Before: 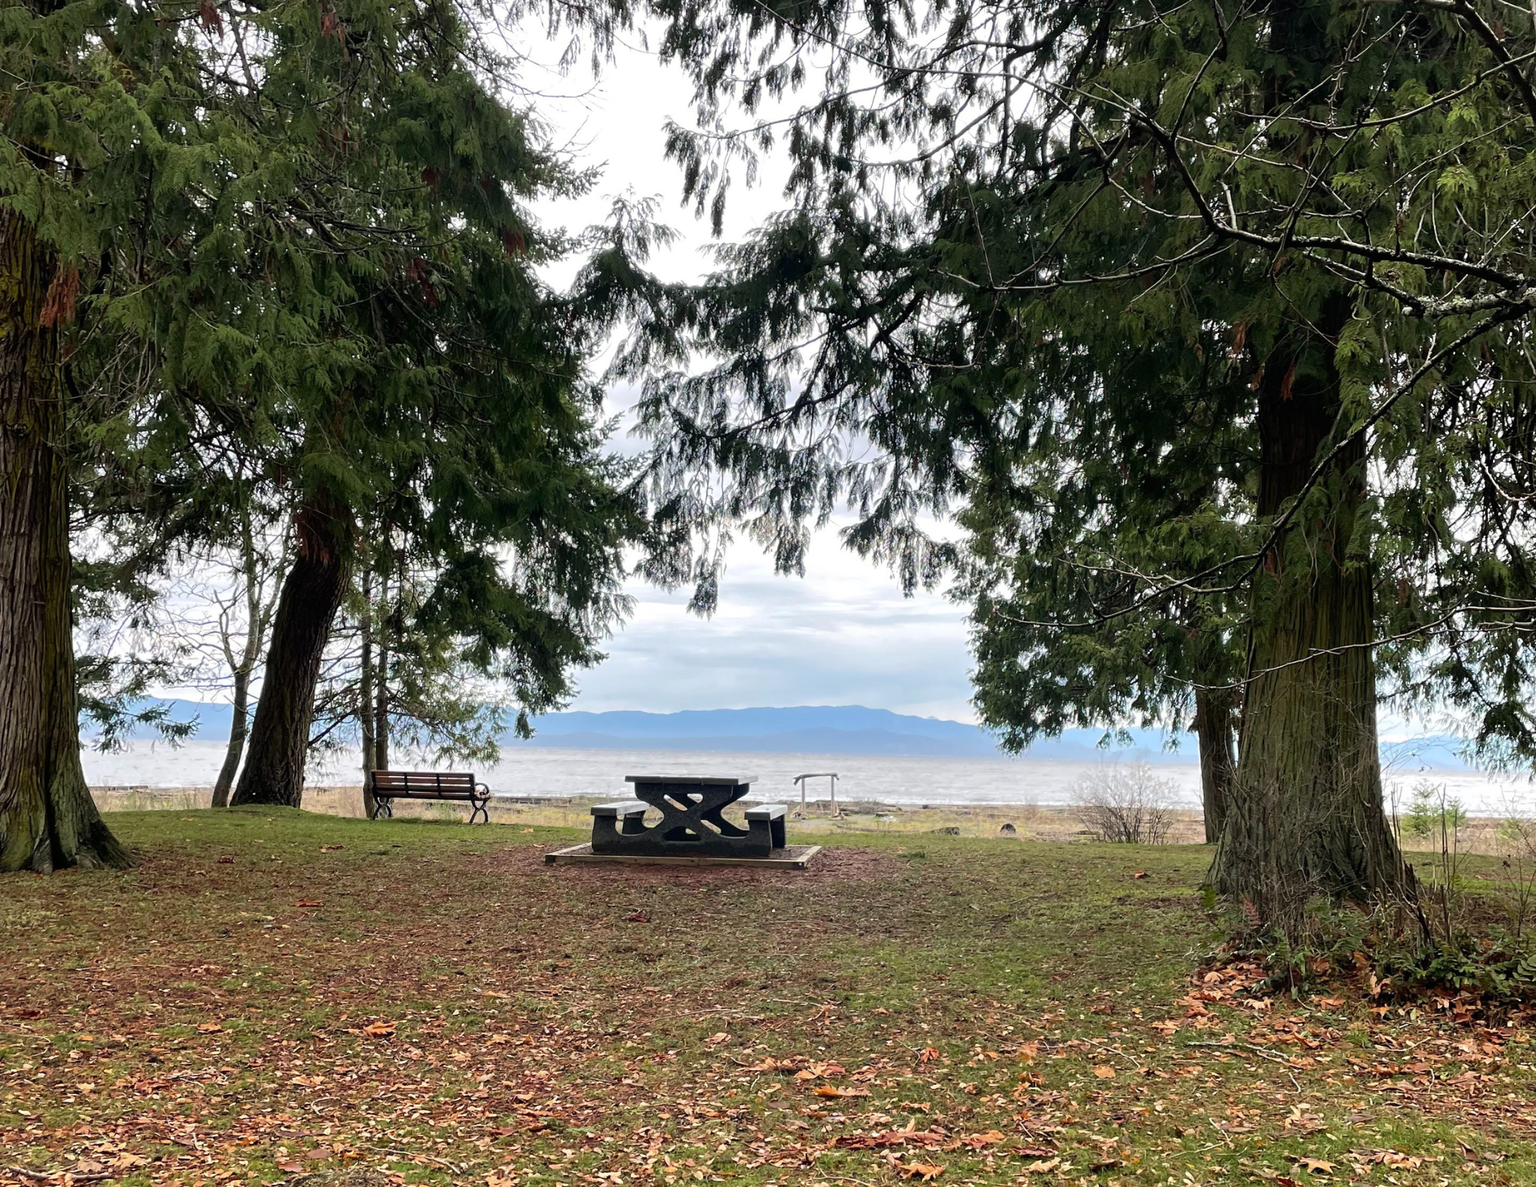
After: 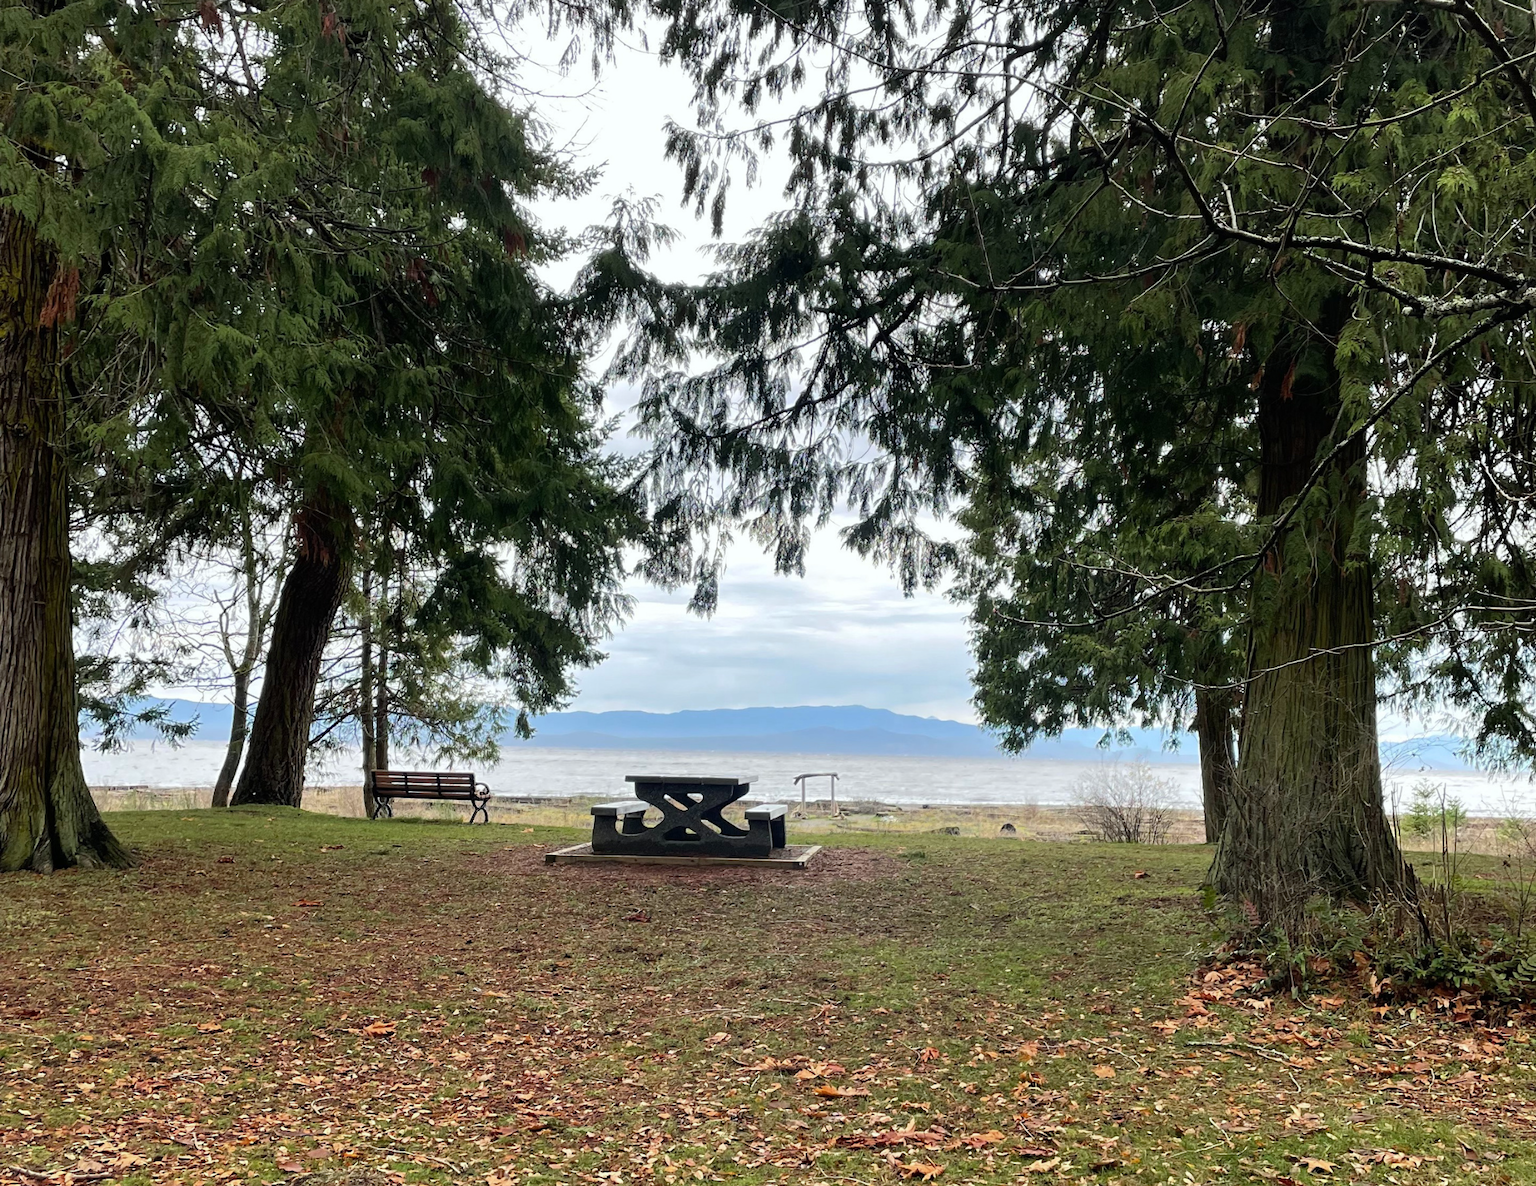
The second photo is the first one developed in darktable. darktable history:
white balance: red 0.978, blue 0.999
